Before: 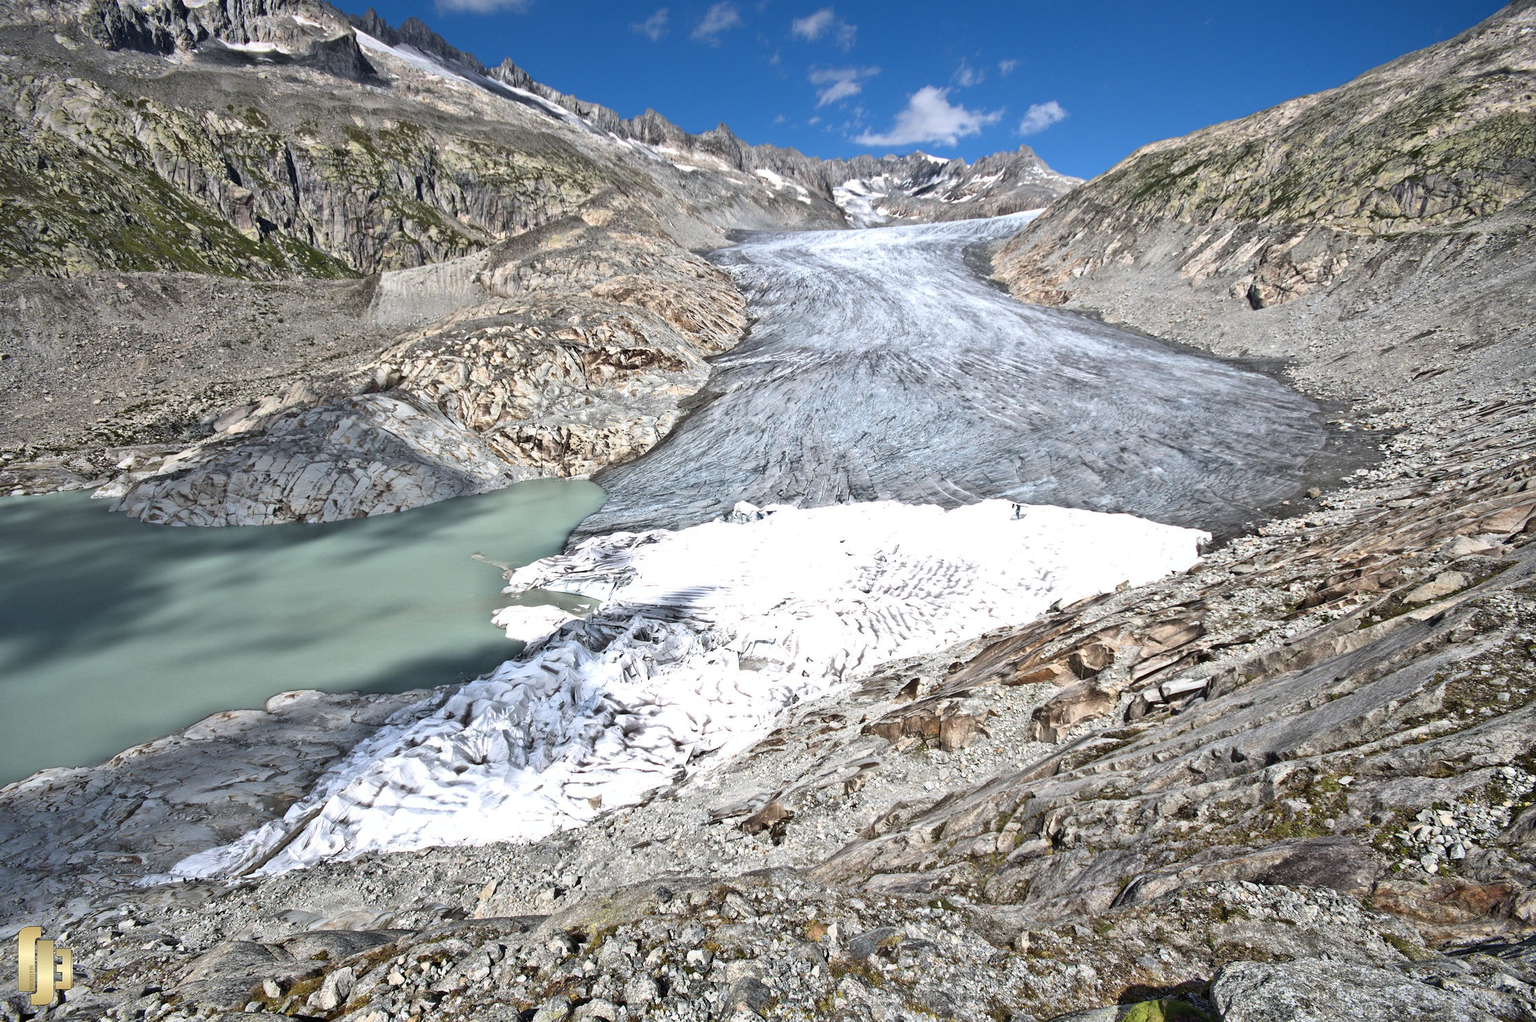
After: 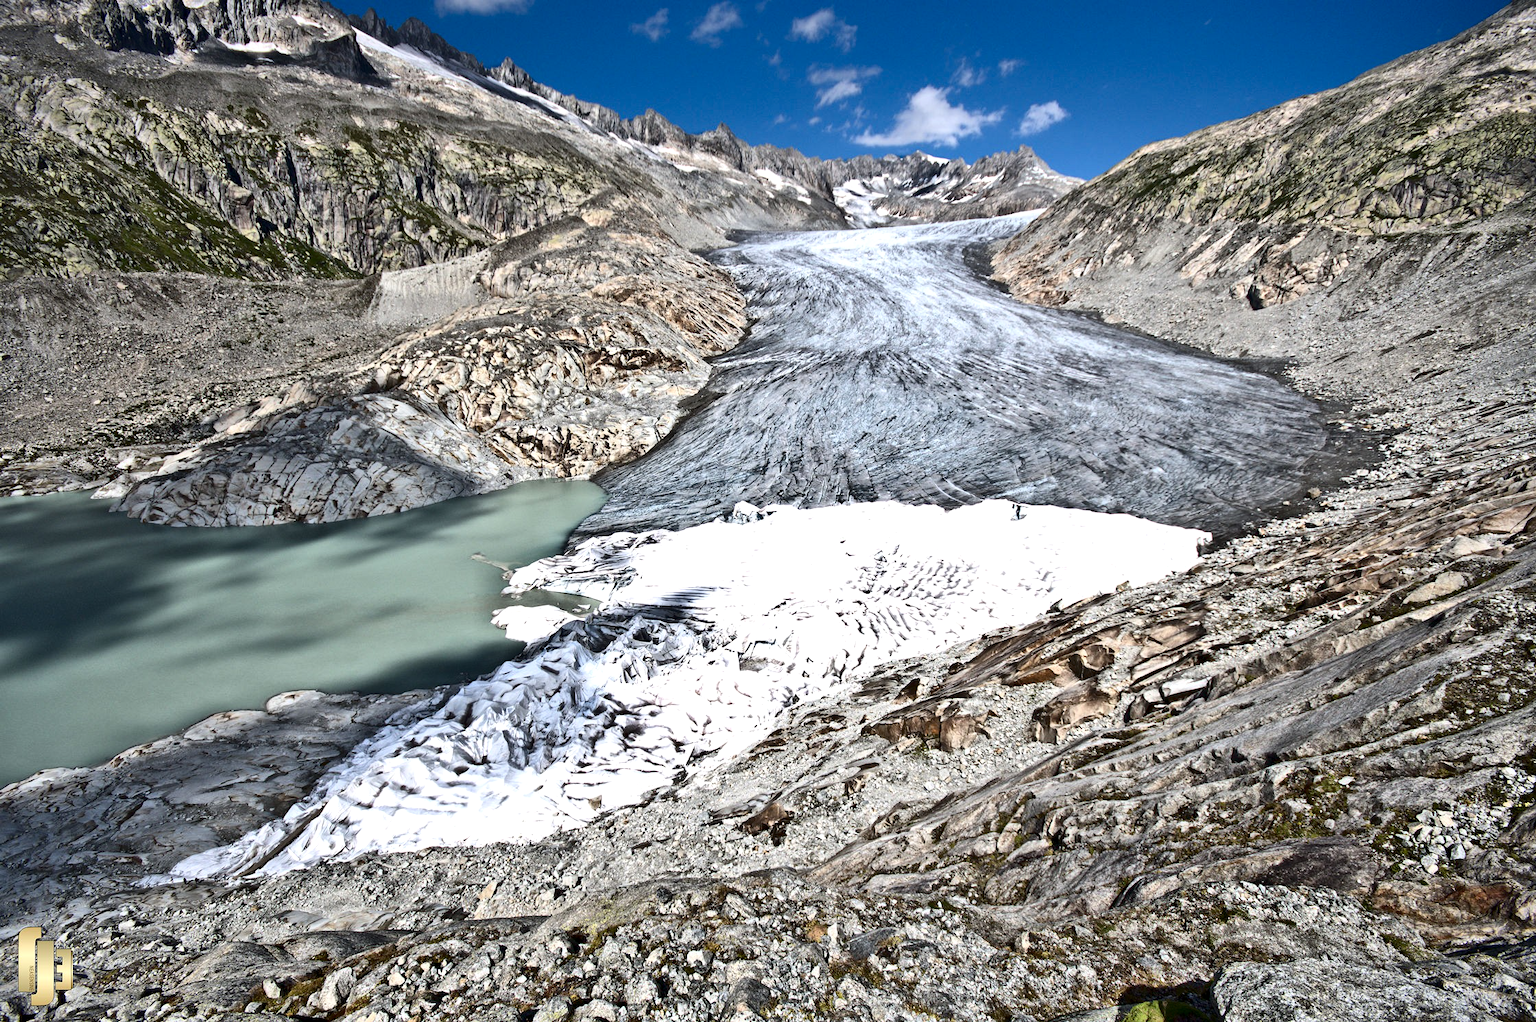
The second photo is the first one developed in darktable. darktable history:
shadows and highlights: soften with gaussian
exposure: black level correction 0.001, exposure 0.141 EV, compensate exposure bias true, compensate highlight preservation false
tone curve: curves: ch0 [(0, 0) (0.003, 0) (0.011, 0) (0.025, 0) (0.044, 0.006) (0.069, 0.024) (0.1, 0.038) (0.136, 0.052) (0.177, 0.08) (0.224, 0.112) (0.277, 0.145) (0.335, 0.206) (0.399, 0.284) (0.468, 0.372) (0.543, 0.477) (0.623, 0.593) (0.709, 0.717) (0.801, 0.815) (0.898, 0.92) (1, 1)], color space Lab, independent channels, preserve colors none
